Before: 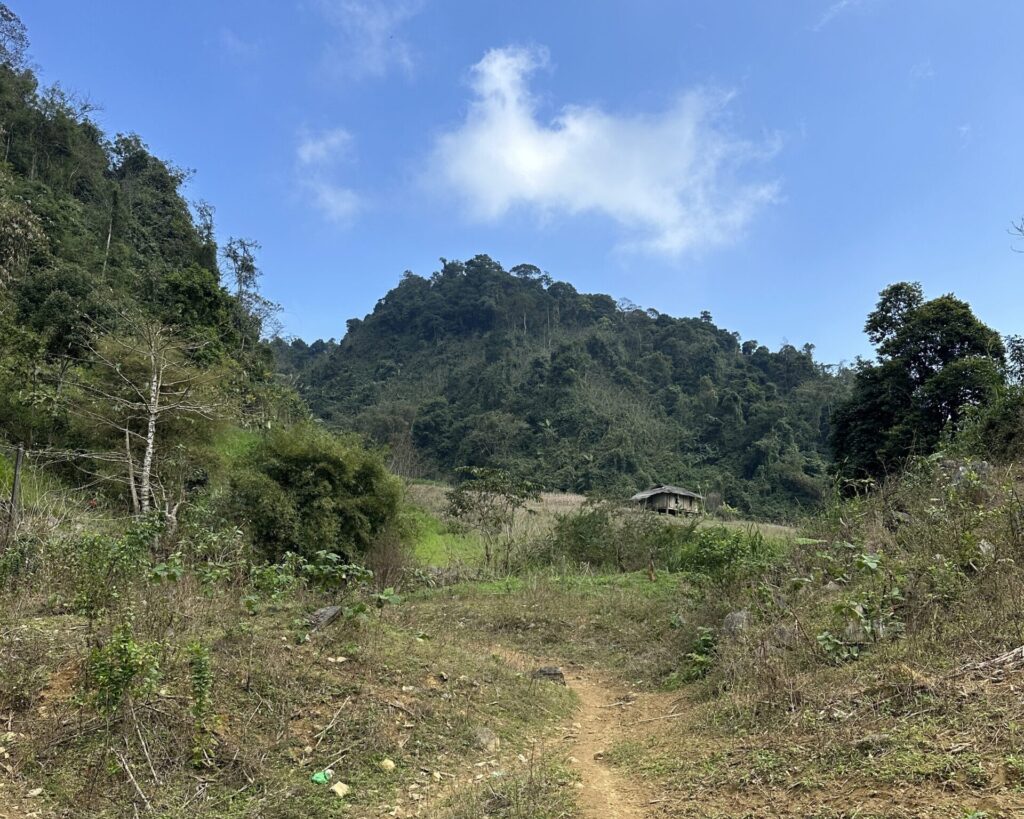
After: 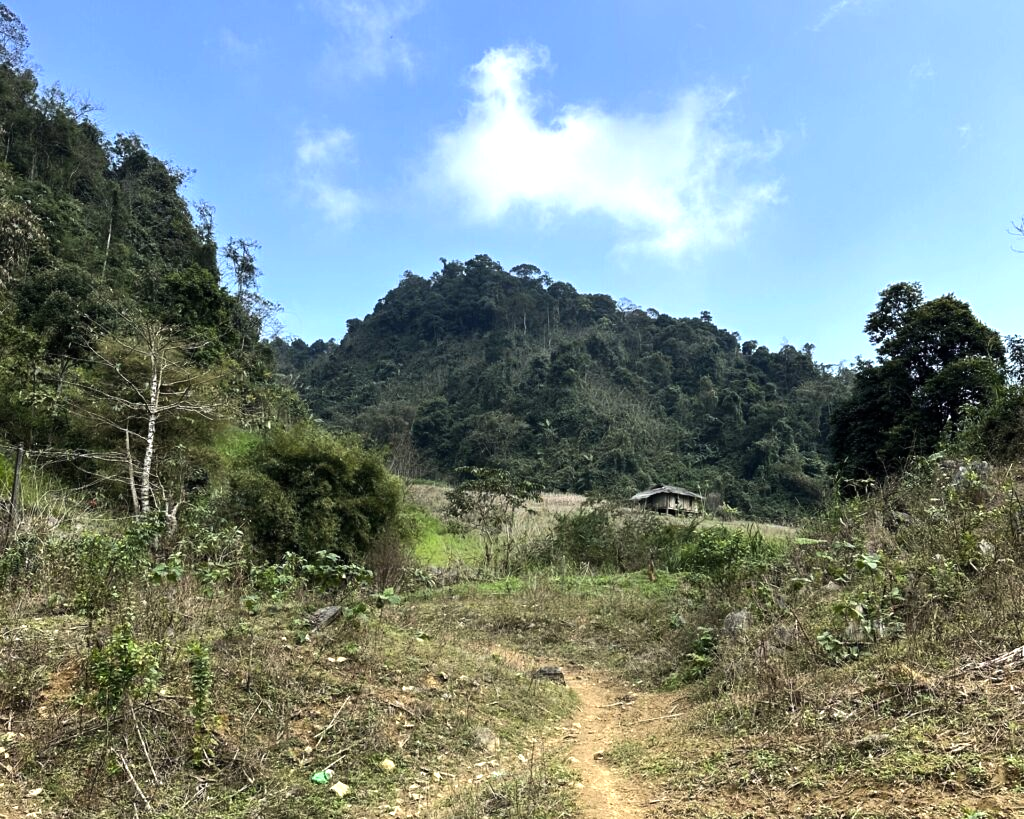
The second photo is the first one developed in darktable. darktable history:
tone equalizer: -8 EV -0.73 EV, -7 EV -0.69 EV, -6 EV -0.571 EV, -5 EV -0.37 EV, -3 EV 0.367 EV, -2 EV 0.6 EV, -1 EV 0.693 EV, +0 EV 0.775 EV, edges refinement/feathering 500, mask exposure compensation -1.57 EV, preserve details no
